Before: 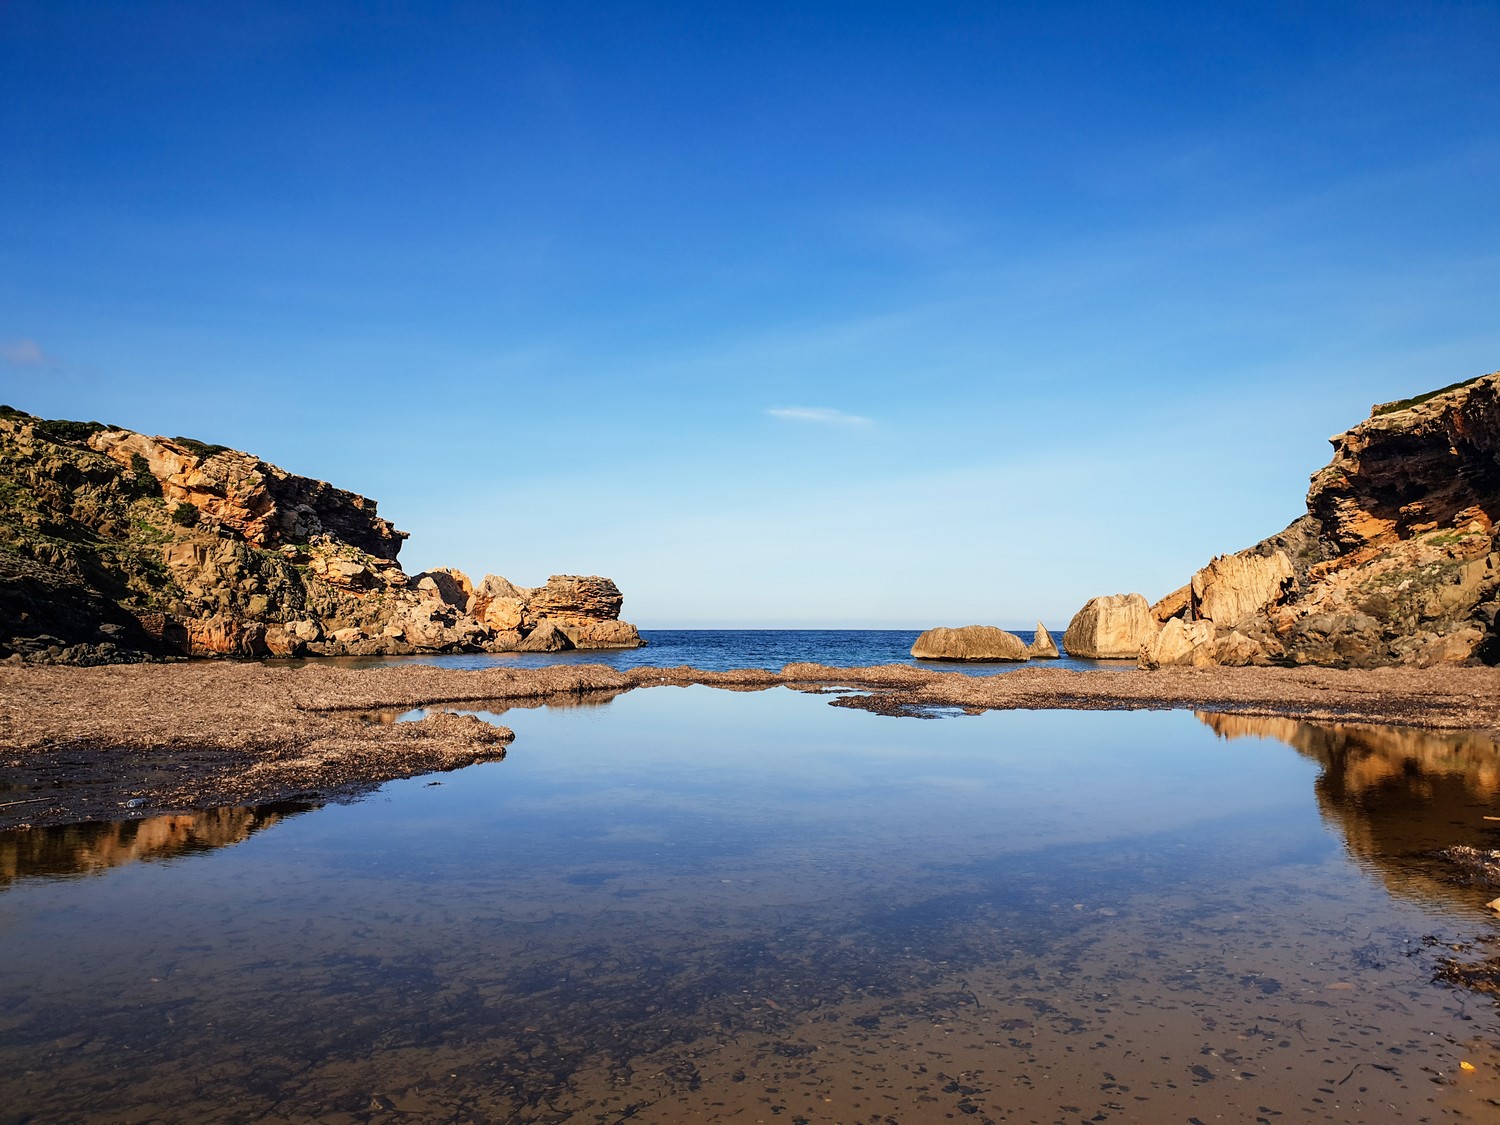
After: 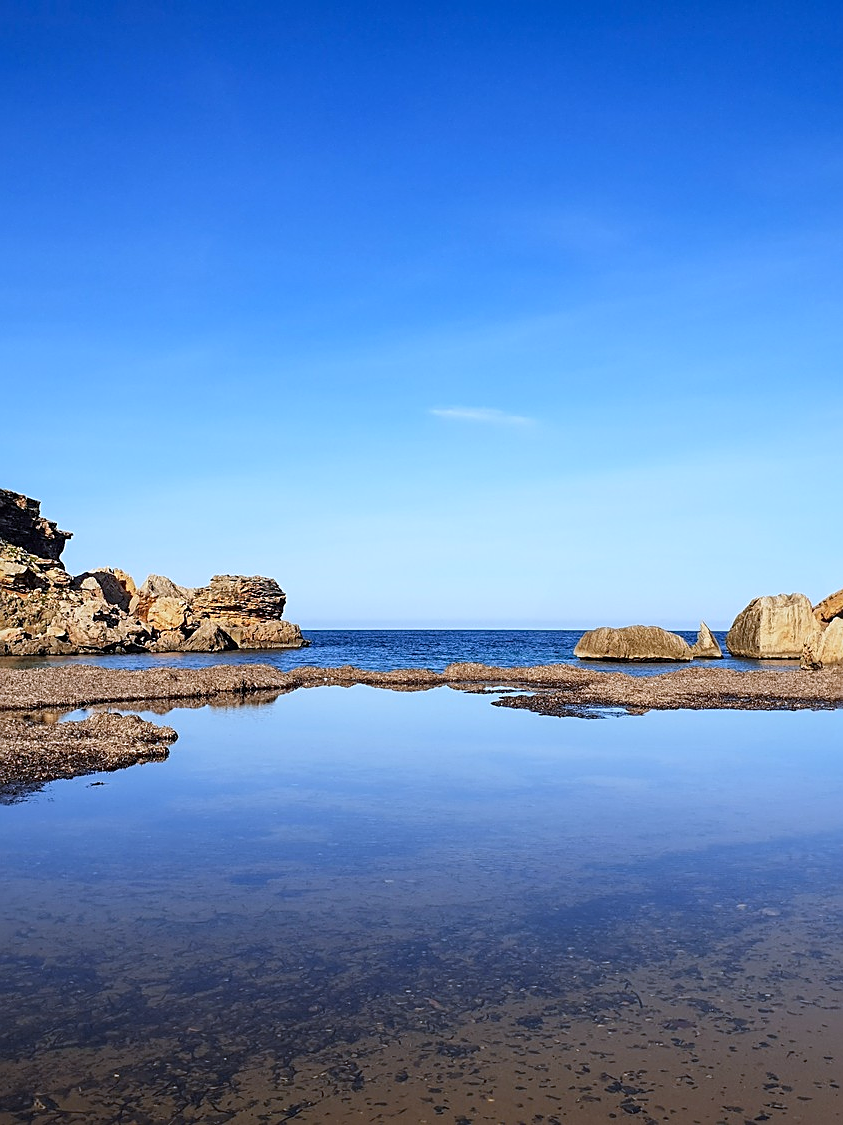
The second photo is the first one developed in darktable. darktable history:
sharpen: on, module defaults
crop and rotate: left 22.516%, right 21.234%
white balance: red 0.926, green 1.003, blue 1.133
